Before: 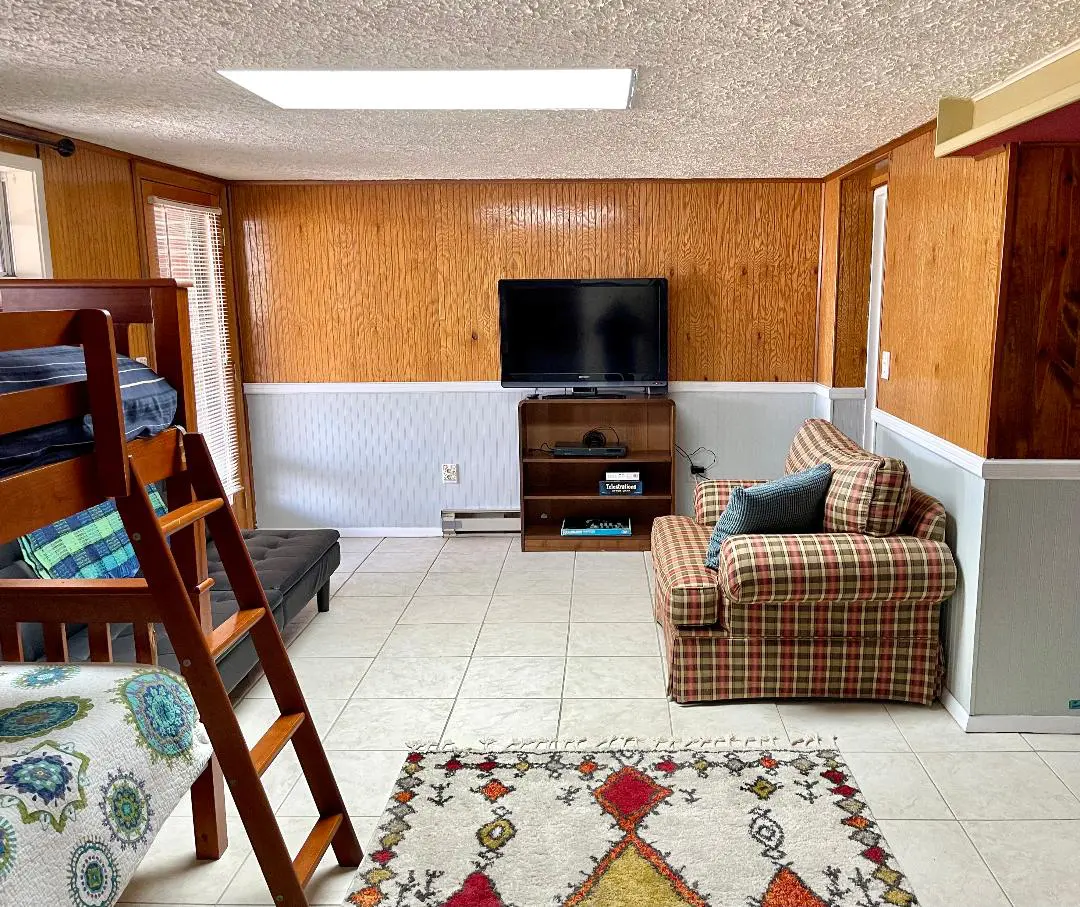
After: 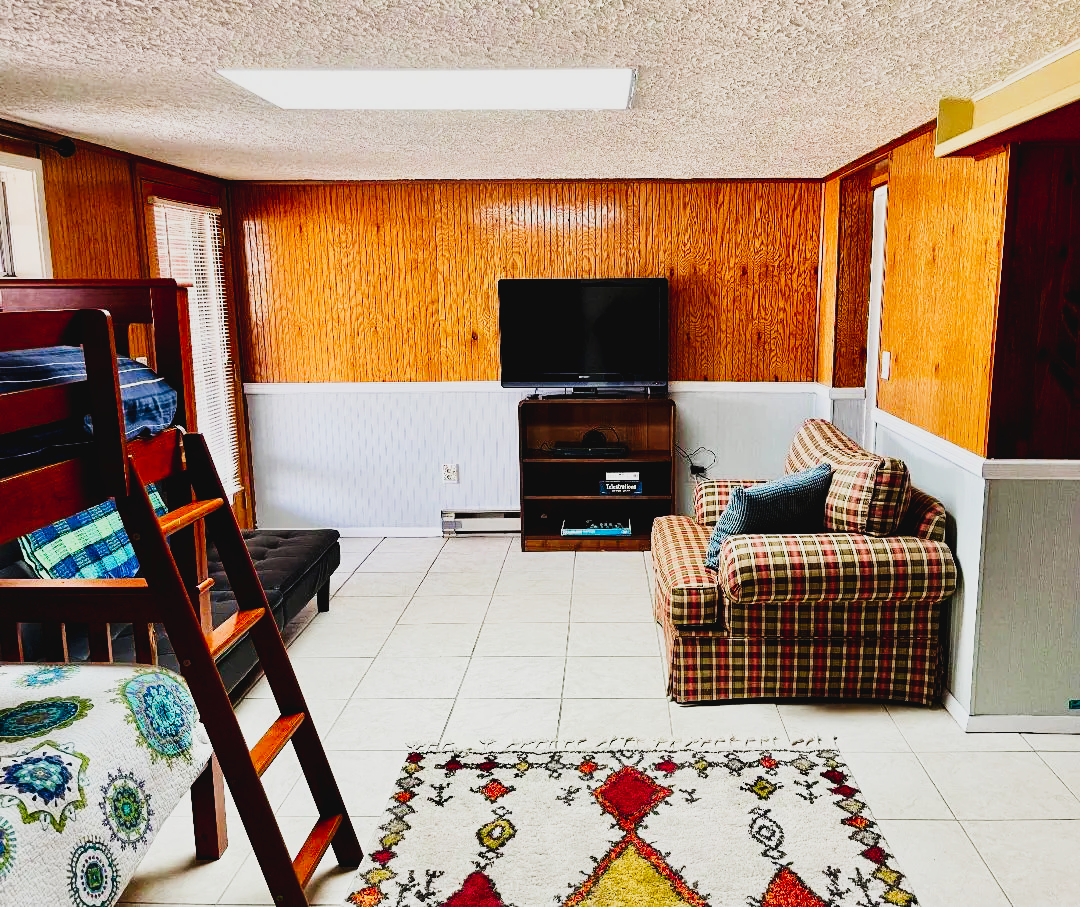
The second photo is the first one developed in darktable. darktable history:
tone curve: curves: ch0 [(0, 0.036) (0.037, 0.042) (0.184, 0.146) (0.438, 0.521) (0.54, 0.668) (0.698, 0.835) (0.856, 0.92) (1, 0.98)]; ch1 [(0, 0) (0.393, 0.415) (0.447, 0.448) (0.482, 0.459) (0.509, 0.496) (0.527, 0.525) (0.571, 0.602) (0.619, 0.671) (0.715, 0.729) (1, 1)]; ch2 [(0, 0) (0.369, 0.388) (0.449, 0.454) (0.499, 0.5) (0.521, 0.517) (0.53, 0.544) (0.561, 0.607) (0.674, 0.735) (1, 1)], preserve colors none
filmic rgb: black relative exposure -7.65 EV, white relative exposure 4.56 EV, hardness 3.61, contrast 1.052
contrast brightness saturation: contrast 0.116, brightness -0.116, saturation 0.197
